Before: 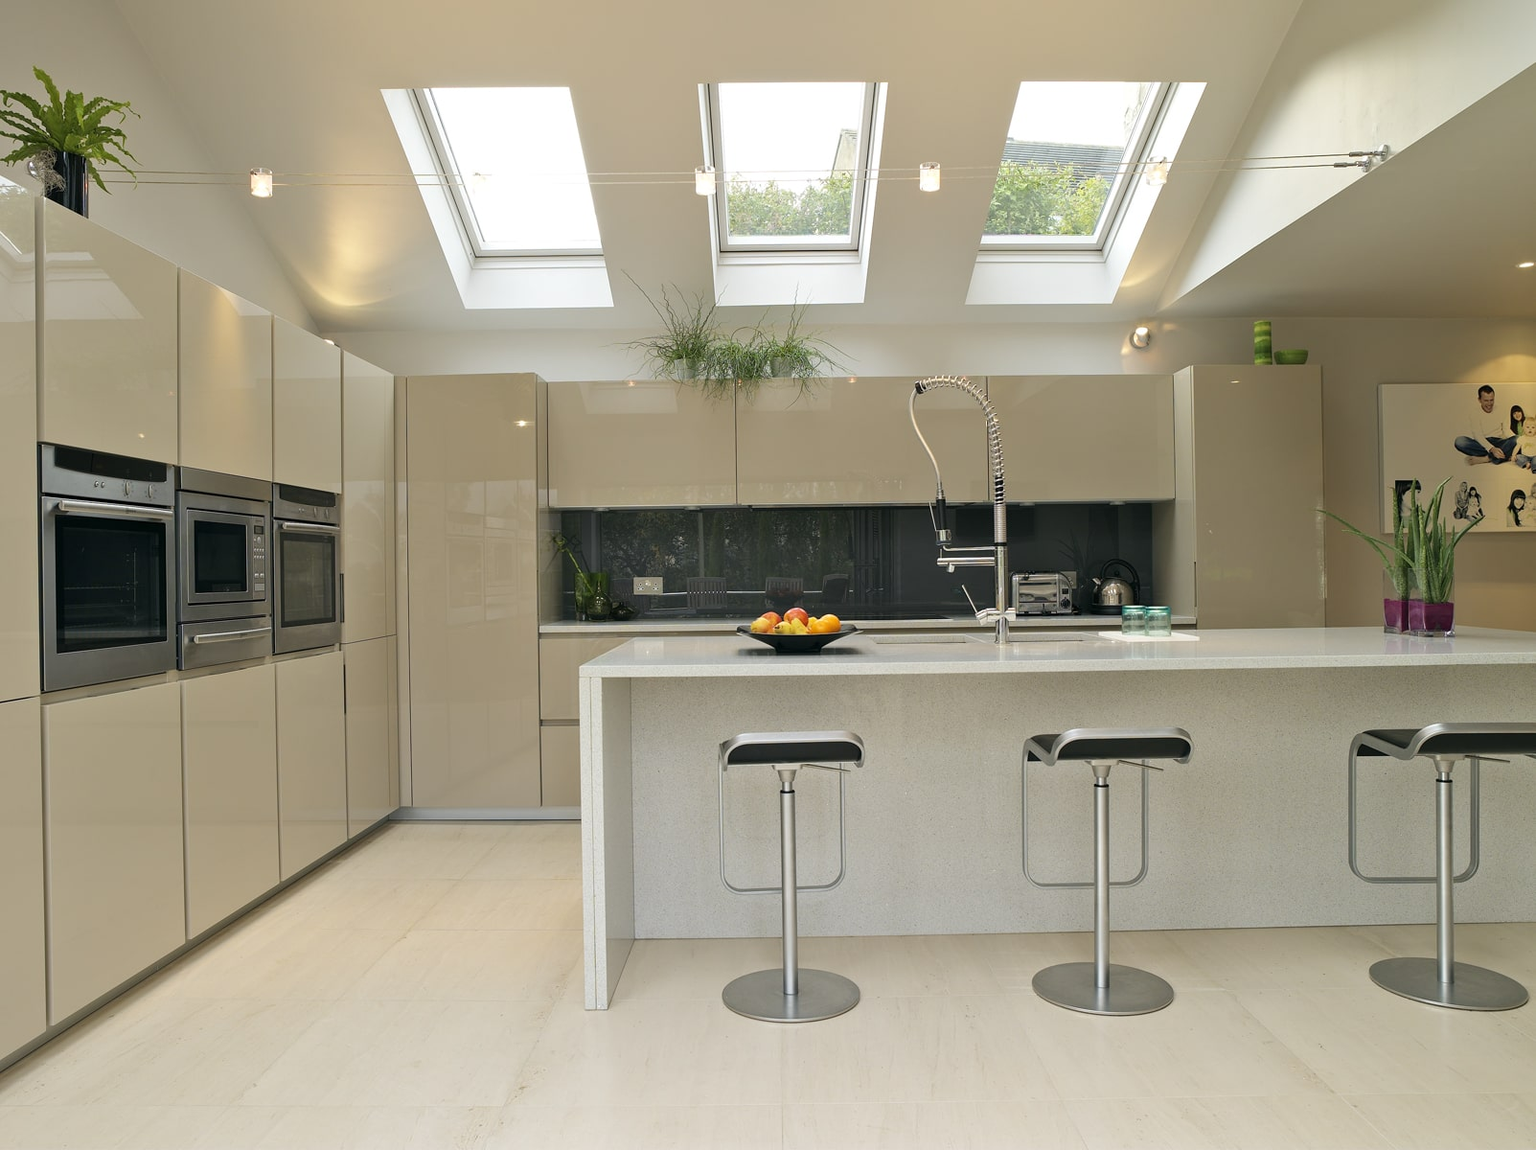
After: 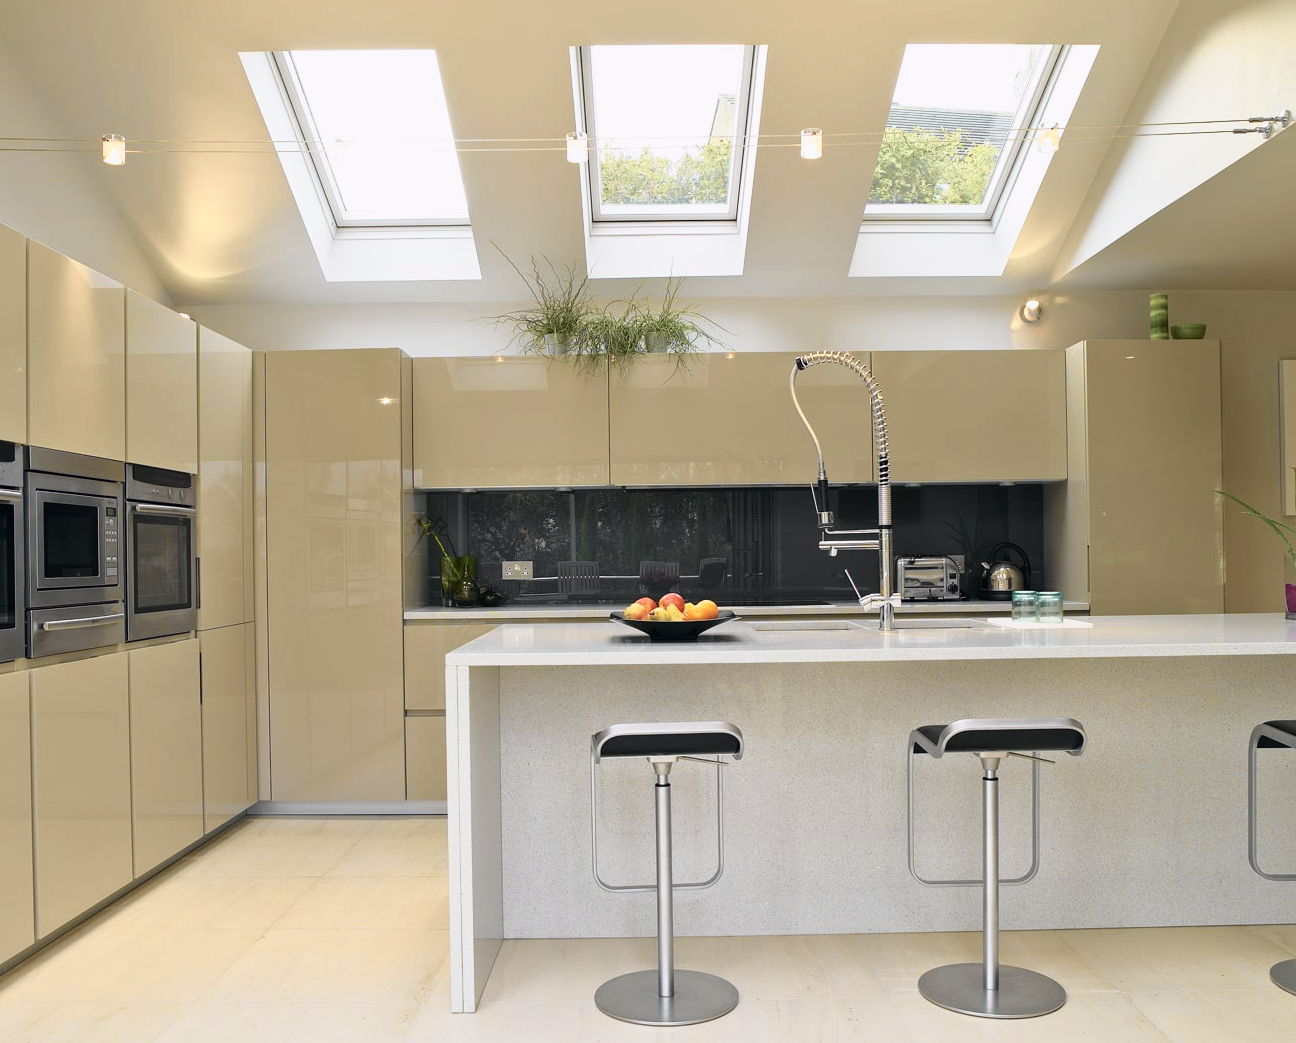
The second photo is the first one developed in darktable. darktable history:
crop: left 9.929%, top 3.475%, right 9.188%, bottom 9.529%
tone curve: curves: ch0 [(0, 0) (0.105, 0.08) (0.195, 0.18) (0.283, 0.288) (0.384, 0.419) (0.485, 0.531) (0.638, 0.69) (0.795, 0.879) (1, 0.977)]; ch1 [(0, 0) (0.161, 0.092) (0.35, 0.33) (0.379, 0.401) (0.456, 0.469) (0.498, 0.503) (0.531, 0.537) (0.596, 0.621) (0.635, 0.655) (1, 1)]; ch2 [(0, 0) (0.371, 0.362) (0.437, 0.437) (0.483, 0.484) (0.53, 0.515) (0.56, 0.58) (0.622, 0.606) (1, 1)], color space Lab, independent channels, preserve colors none
